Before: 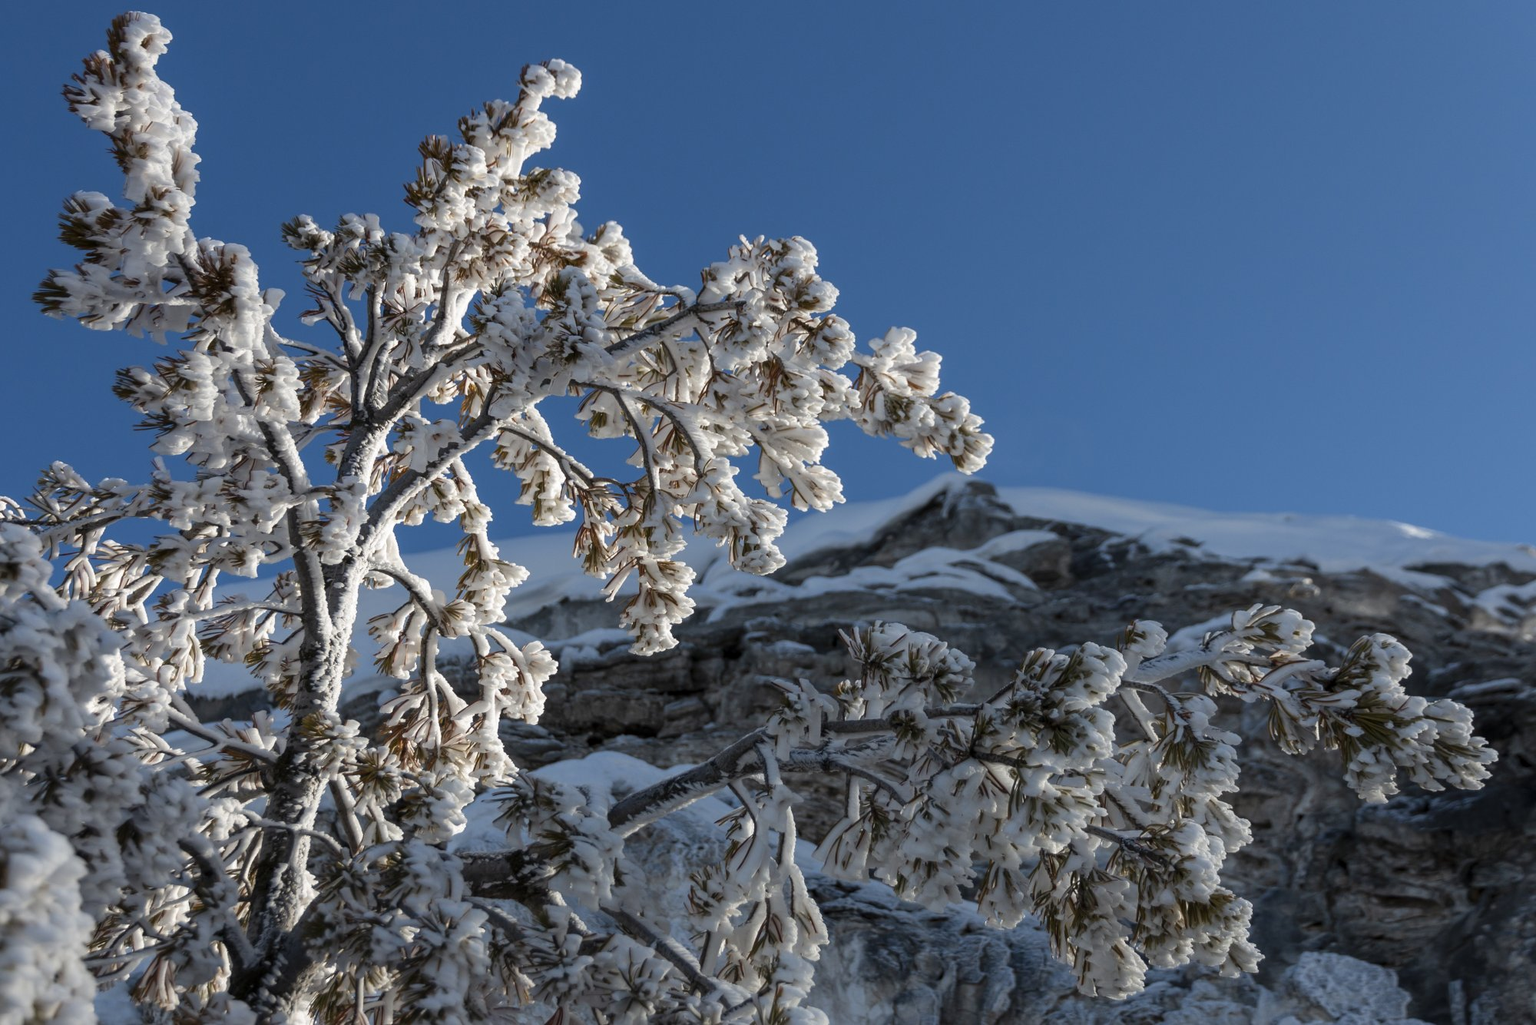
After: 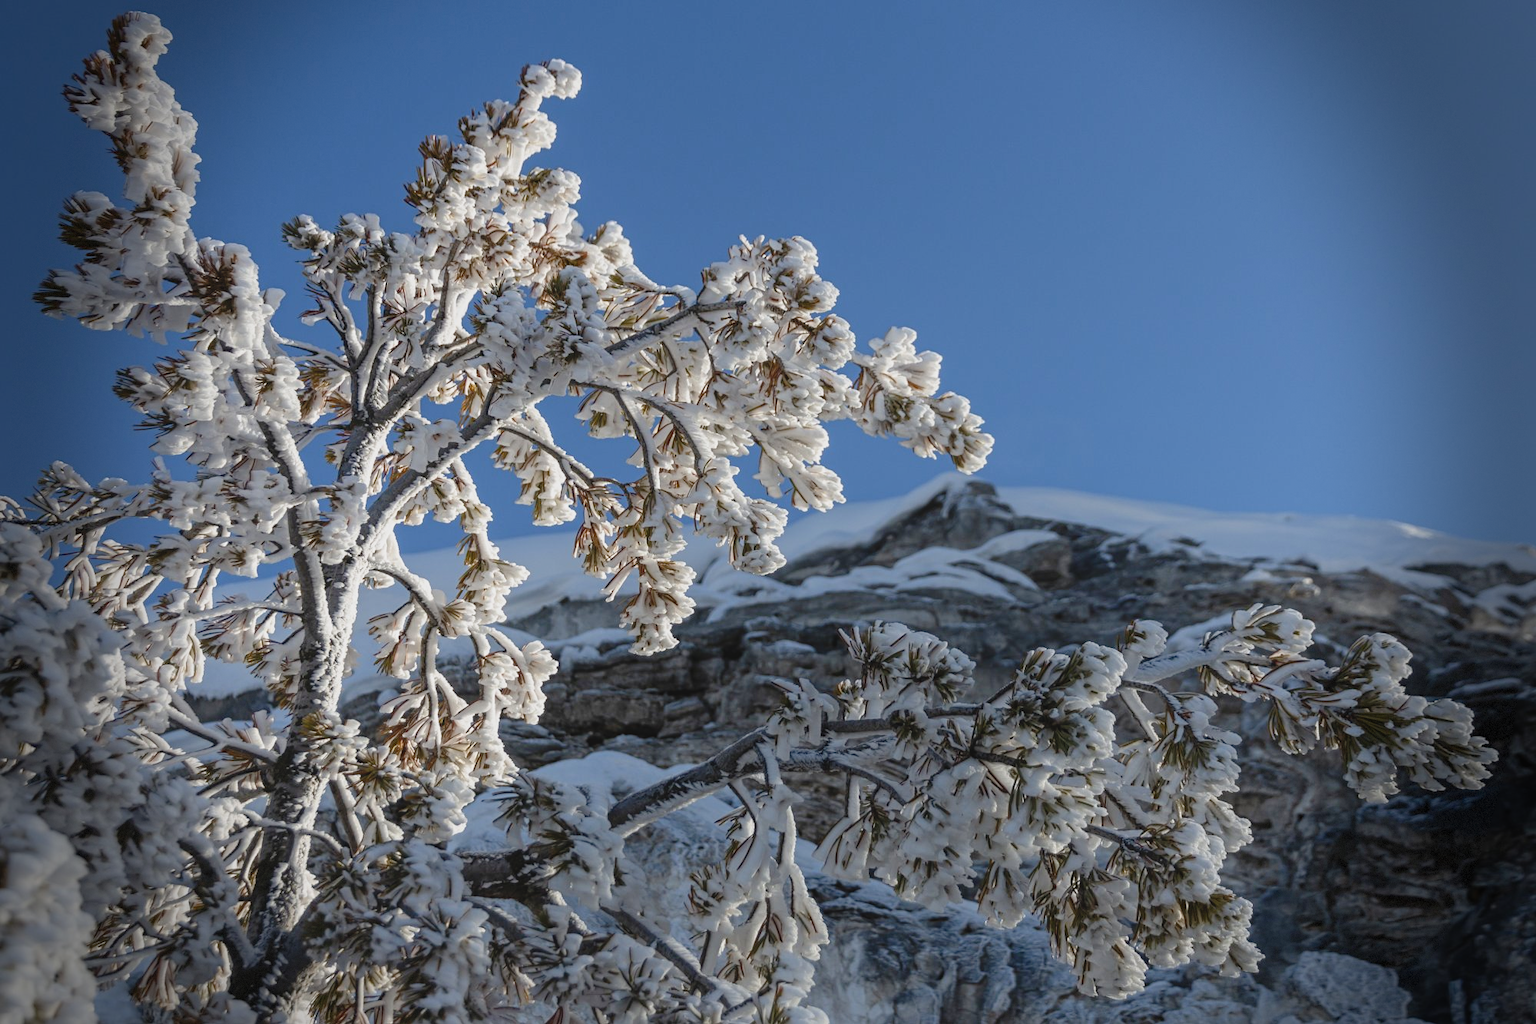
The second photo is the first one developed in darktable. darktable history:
tone curve: curves: ch0 [(0, 0.021) (0.049, 0.044) (0.152, 0.14) (0.328, 0.377) (0.473, 0.543) (0.663, 0.734) (0.84, 0.899) (1, 0.969)]; ch1 [(0, 0) (0.302, 0.331) (0.427, 0.433) (0.472, 0.47) (0.502, 0.503) (0.527, 0.524) (0.564, 0.591) (0.602, 0.632) (0.677, 0.701) (0.859, 0.885) (1, 1)]; ch2 [(0, 0) (0.33, 0.301) (0.447, 0.44) (0.487, 0.496) (0.502, 0.516) (0.535, 0.563) (0.565, 0.6) (0.618, 0.629) (1, 1)], preserve colors none
vignetting: fall-off start 68.79%, fall-off radius 30.71%, brightness -0.607, saturation -0.002, width/height ratio 0.995, shape 0.839, dithering 8-bit output, unbound false
contrast equalizer: y [[0.439, 0.44, 0.442, 0.457, 0.493, 0.498], [0.5 ×6], [0.5 ×6], [0 ×6], [0 ×6]]
